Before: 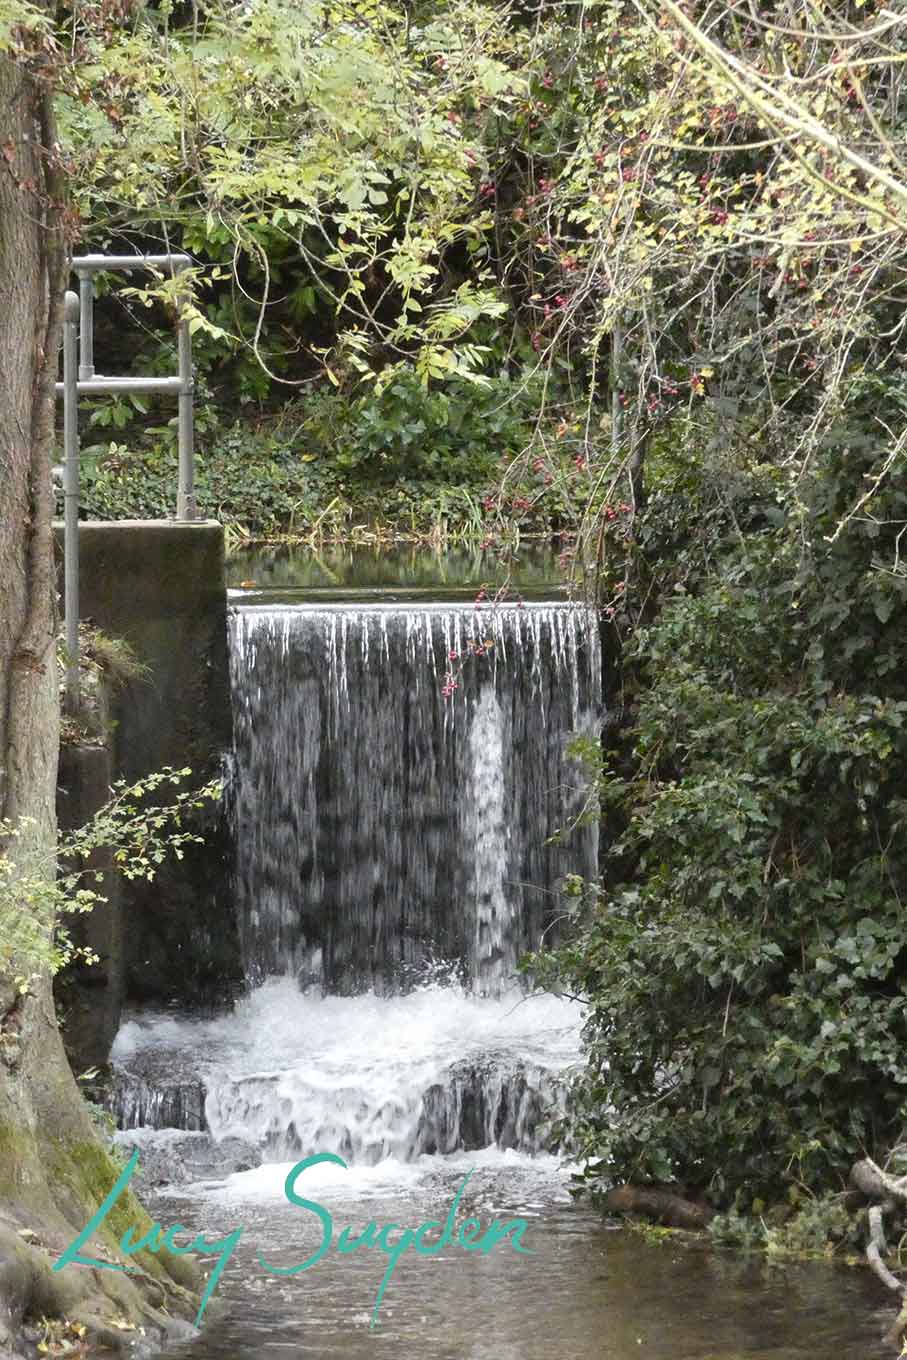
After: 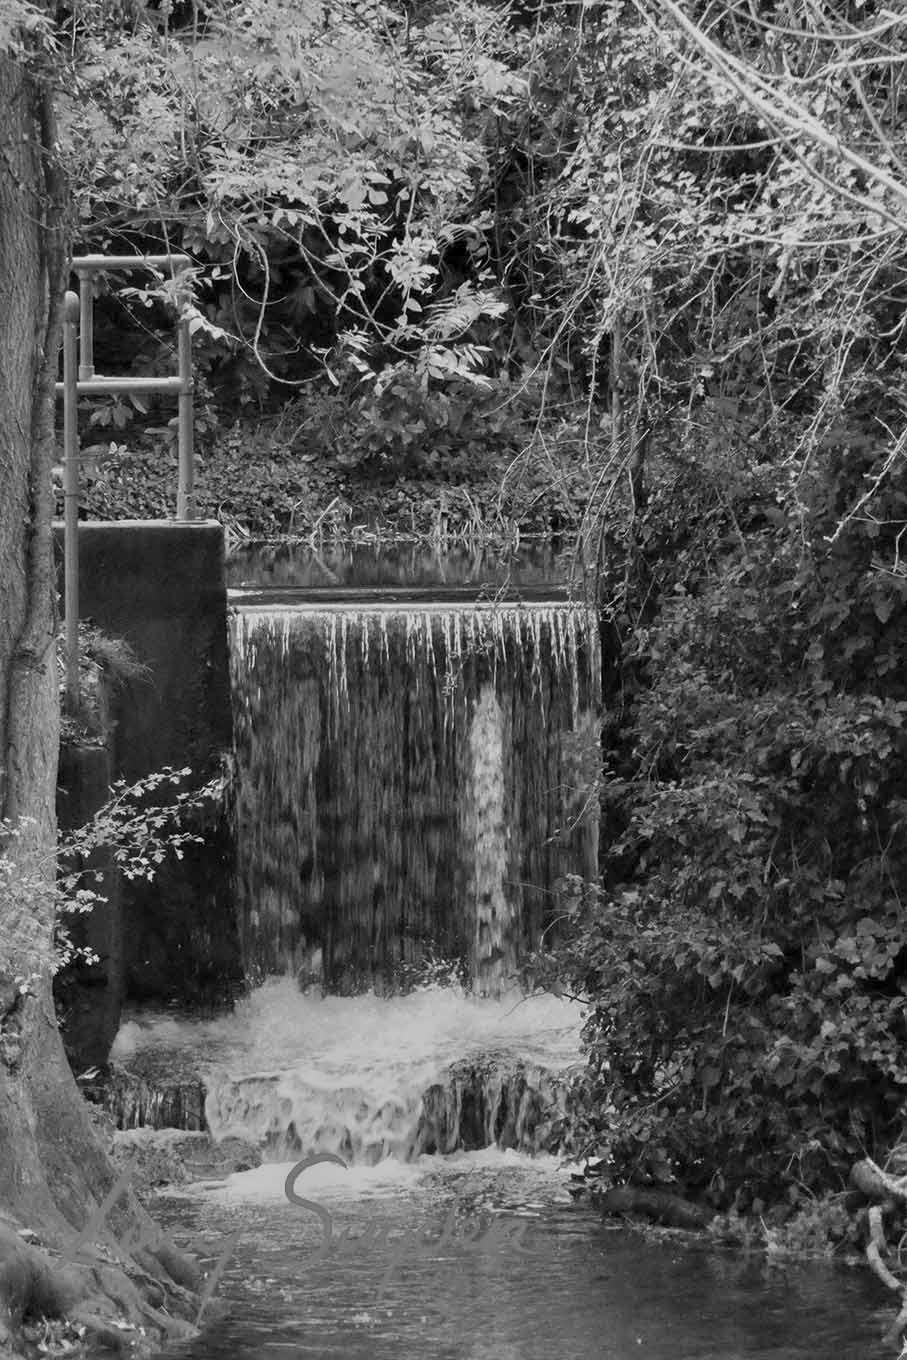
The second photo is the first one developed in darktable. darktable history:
monochrome: a 79.32, b 81.83, size 1.1
contrast equalizer: octaves 7, y [[0.6 ×6], [0.55 ×6], [0 ×6], [0 ×6], [0 ×6]], mix 0.35
